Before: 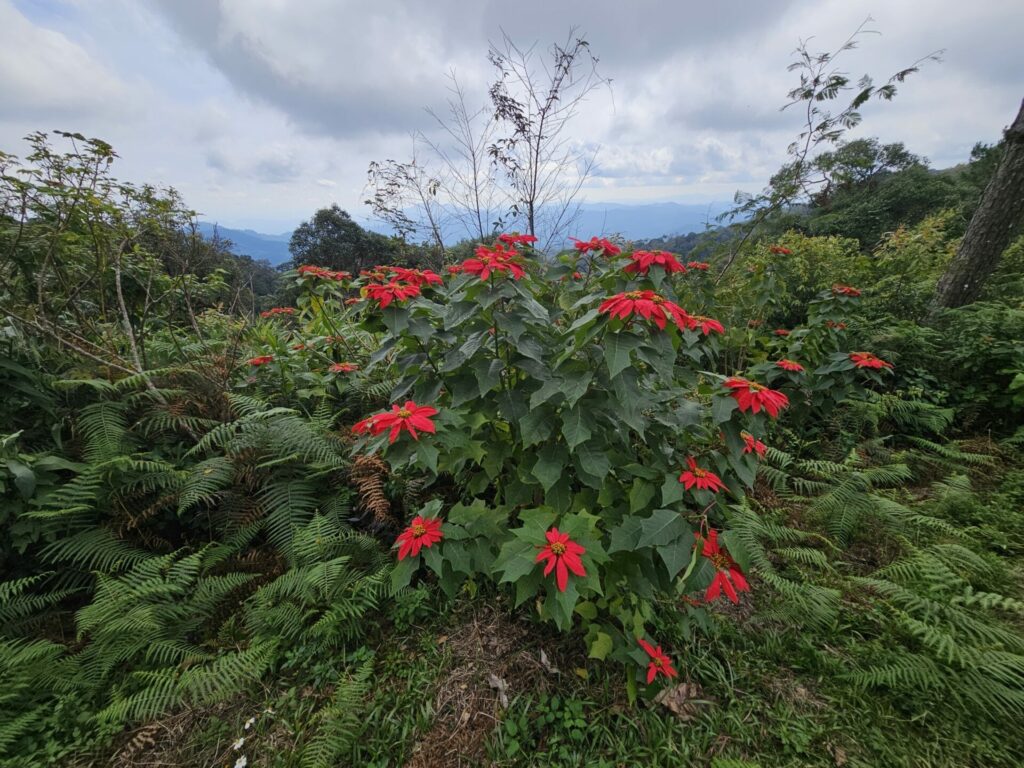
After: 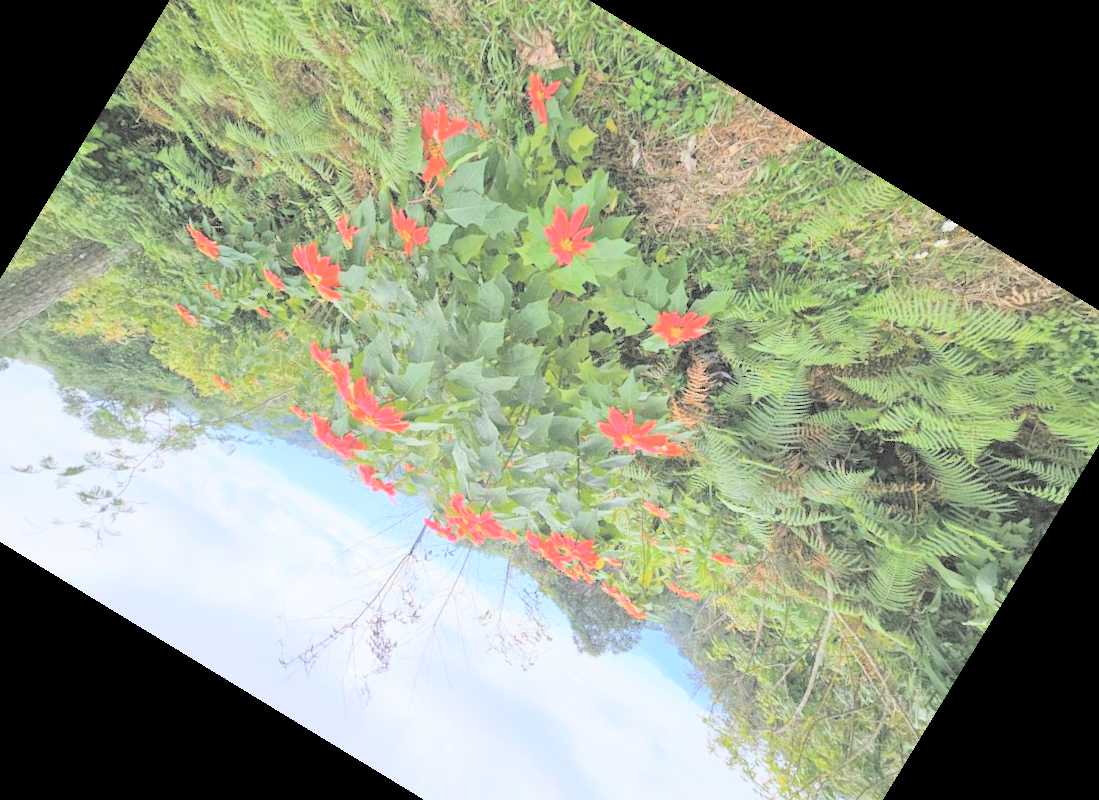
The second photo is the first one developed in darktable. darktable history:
crop and rotate: angle 148.68°, left 9.111%, top 15.603%, right 4.588%, bottom 17.041%
contrast brightness saturation: brightness 1
tone curve: curves: ch0 [(0, 0) (0.004, 0.001) (0.133, 0.112) (0.325, 0.362) (0.832, 0.893) (1, 1)], color space Lab, linked channels, preserve colors none
color balance rgb: perceptual saturation grading › global saturation 20%, perceptual saturation grading › highlights -25%, perceptual saturation grading › shadows 25%
